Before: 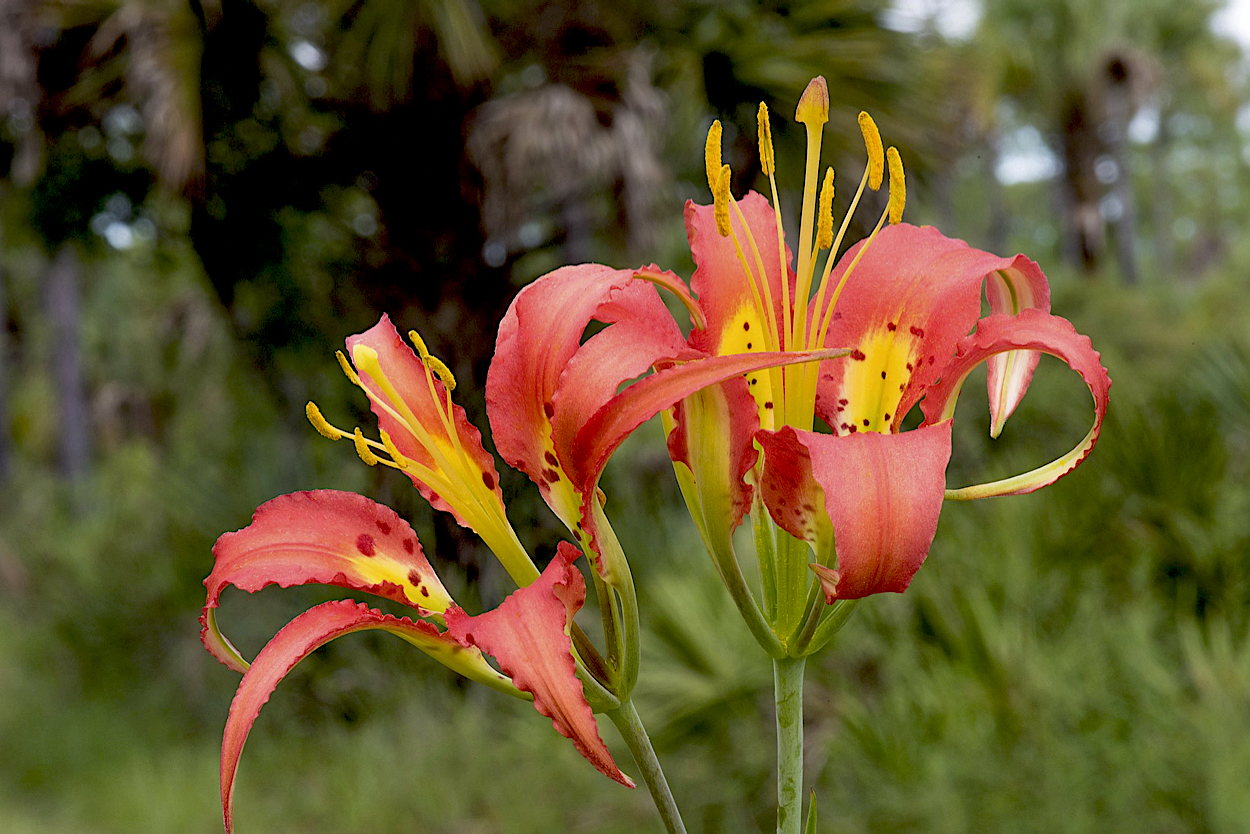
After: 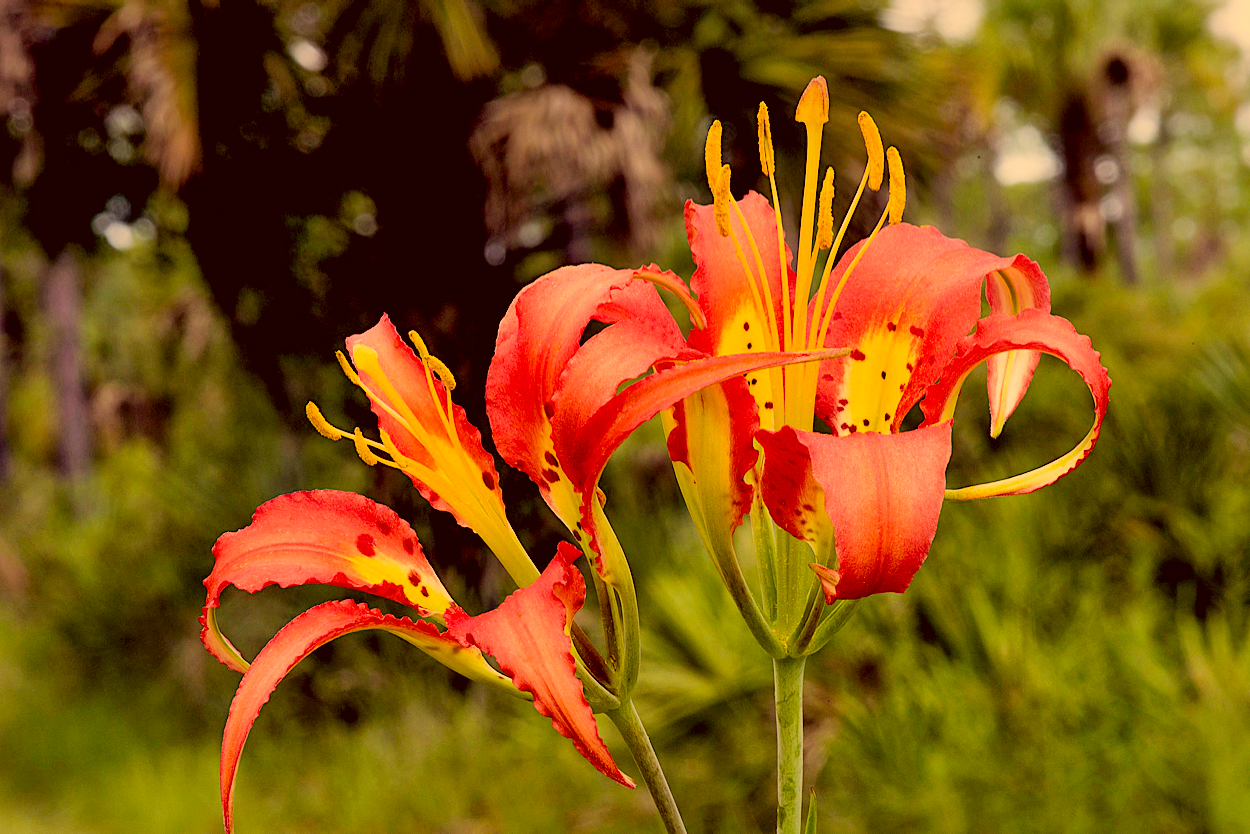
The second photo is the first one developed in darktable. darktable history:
color correction: highlights a* 9.58, highlights b* 38.65, shadows a* 14.33, shadows b* 3.46
exposure: black level correction 0.005, exposure 0.414 EV, compensate highlight preservation false
local contrast: mode bilateral grid, contrast 20, coarseness 100, detail 150%, midtone range 0.2
filmic rgb: black relative exposure -7.65 EV, white relative exposure 4.56 EV, threshold 5.96 EV, hardness 3.61, iterations of high-quality reconstruction 0, enable highlight reconstruction true
